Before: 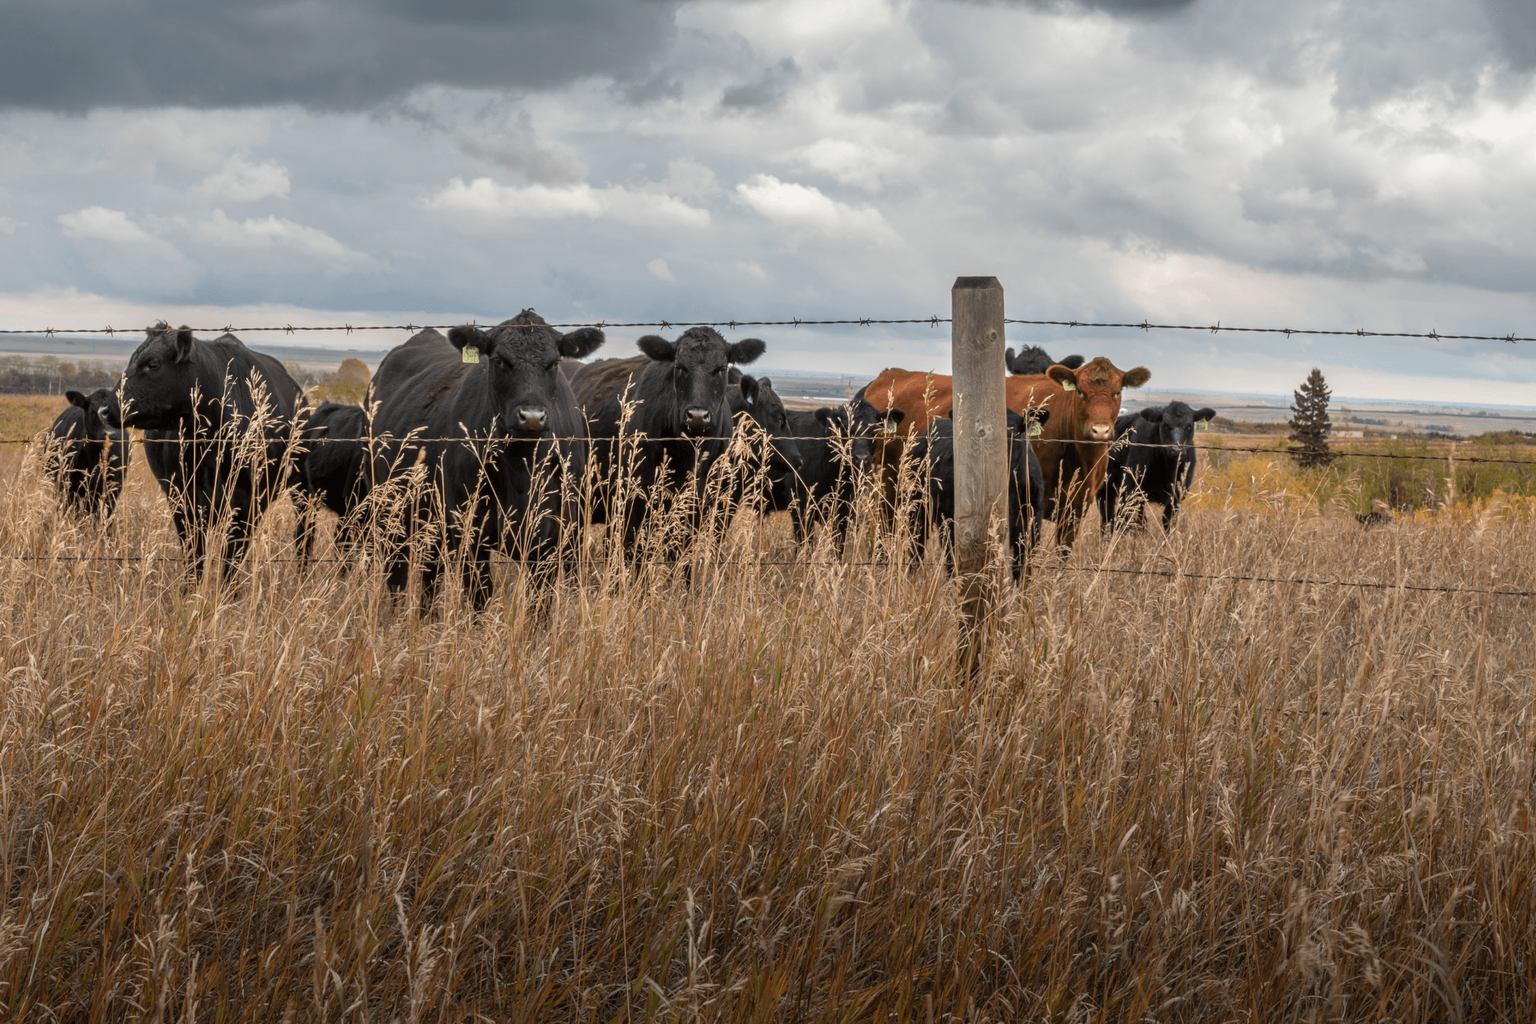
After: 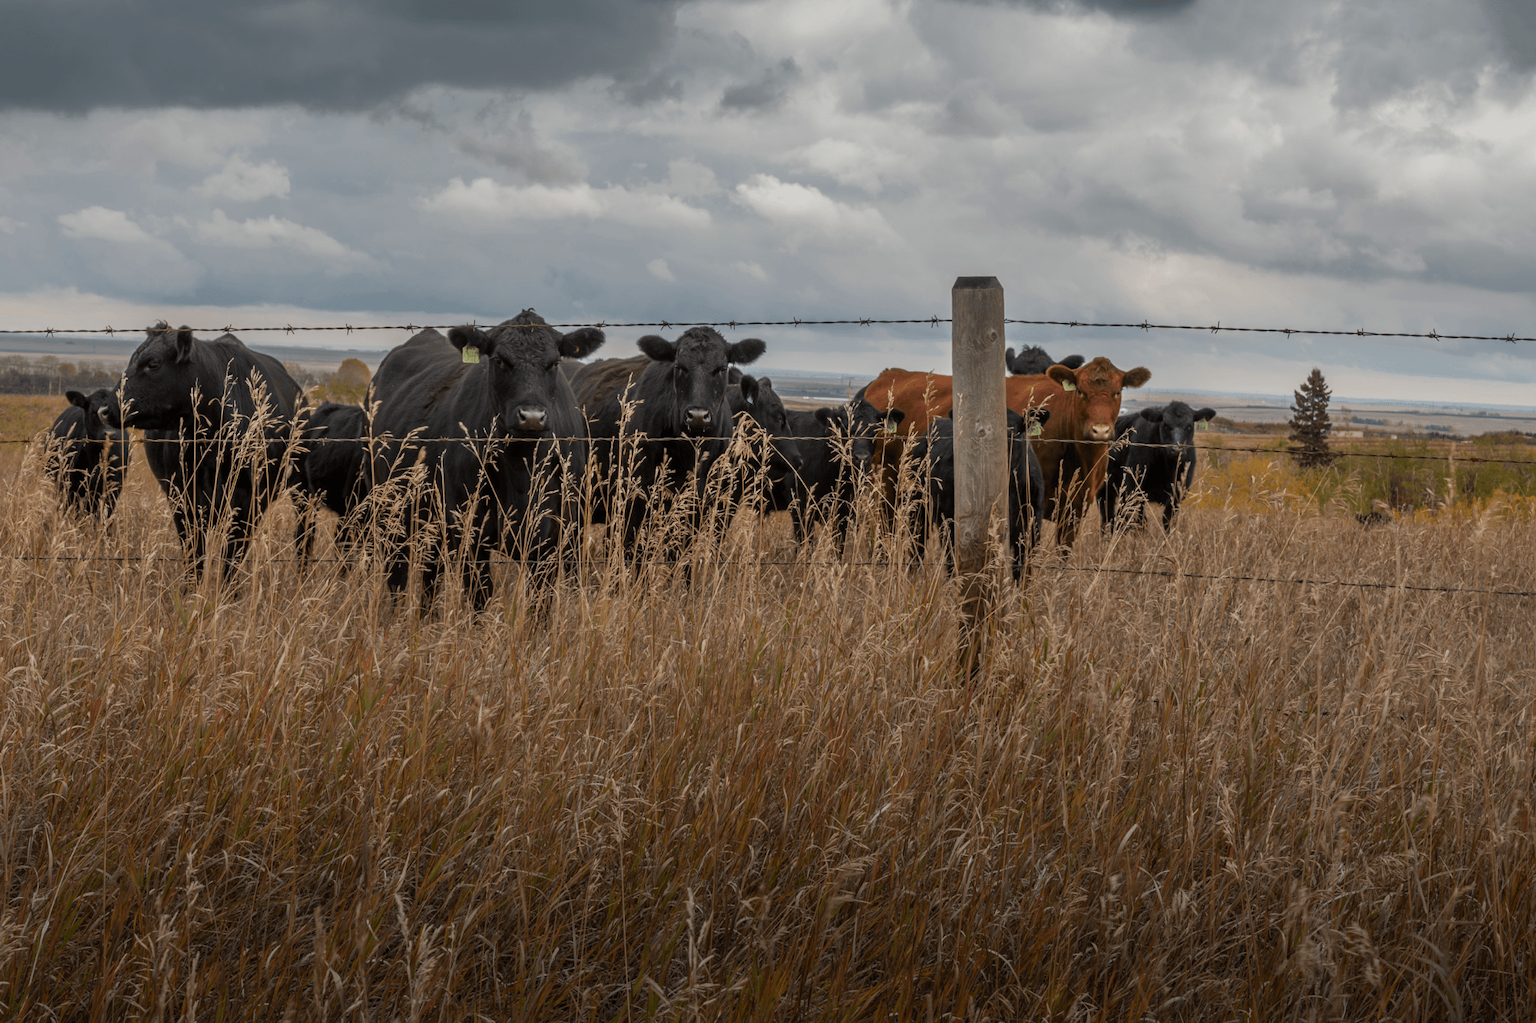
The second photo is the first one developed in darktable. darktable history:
color zones: curves: ch0 [(0, 0.425) (0.143, 0.422) (0.286, 0.42) (0.429, 0.419) (0.571, 0.419) (0.714, 0.42) (0.857, 0.422) (1, 0.425)]
exposure: exposure -0.457 EV, compensate exposure bias true, compensate highlight preservation false
